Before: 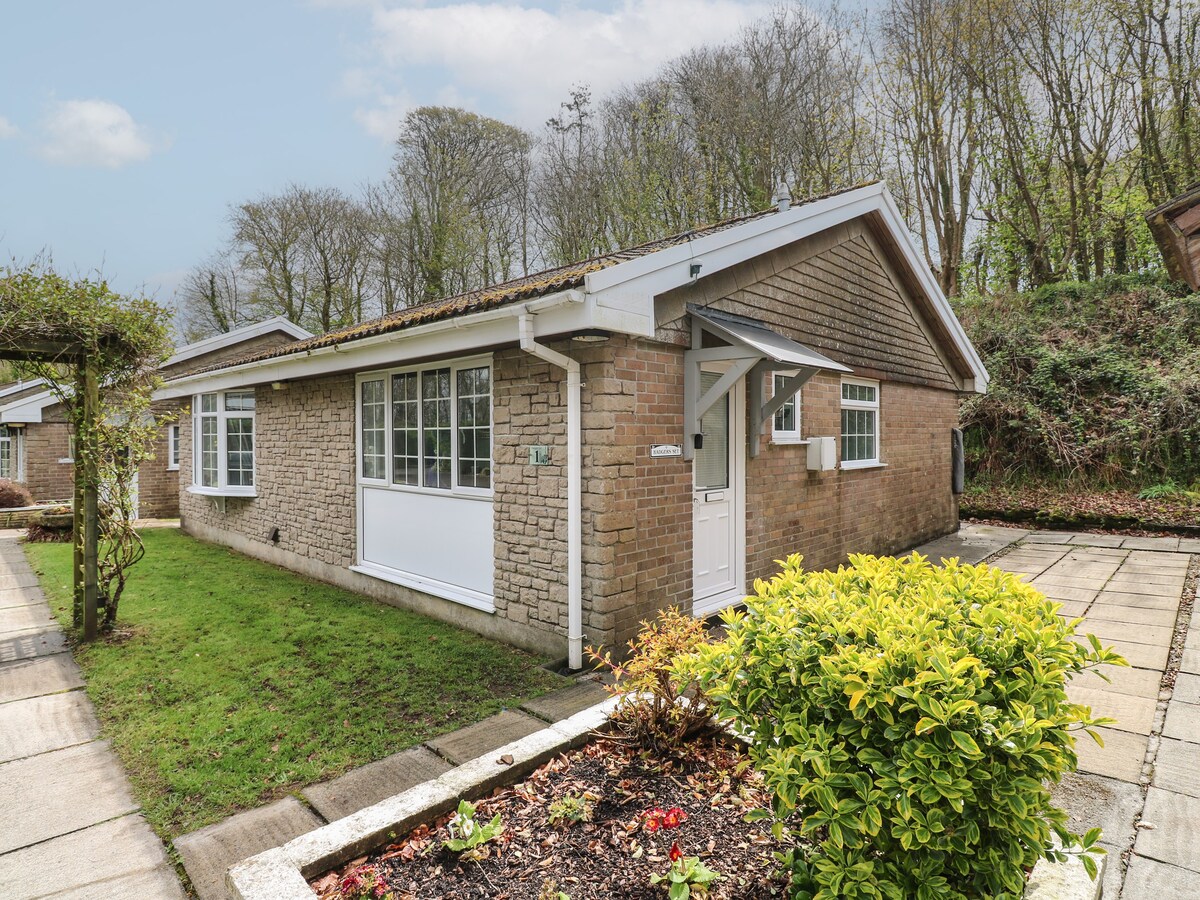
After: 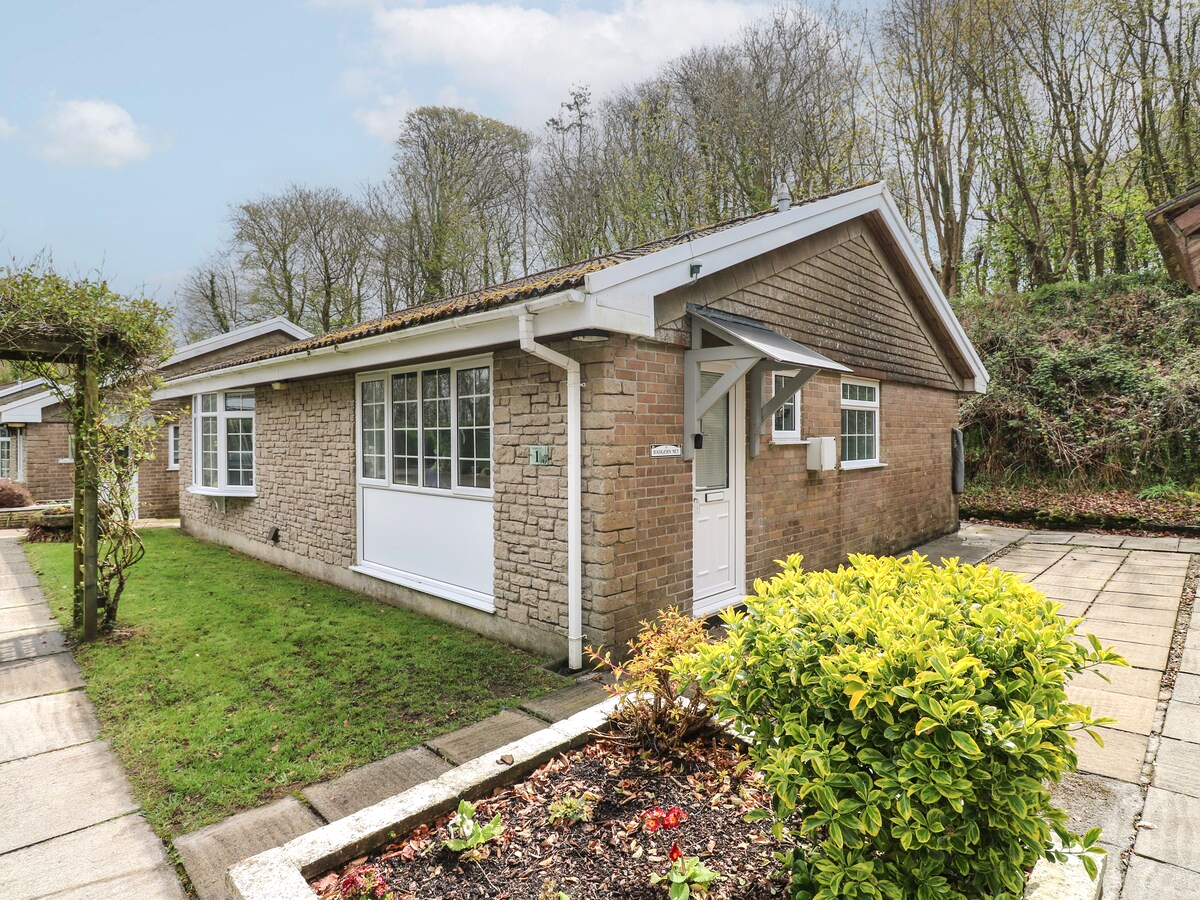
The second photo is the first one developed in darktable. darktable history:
exposure: exposure 0.168 EV, compensate highlight preservation false
